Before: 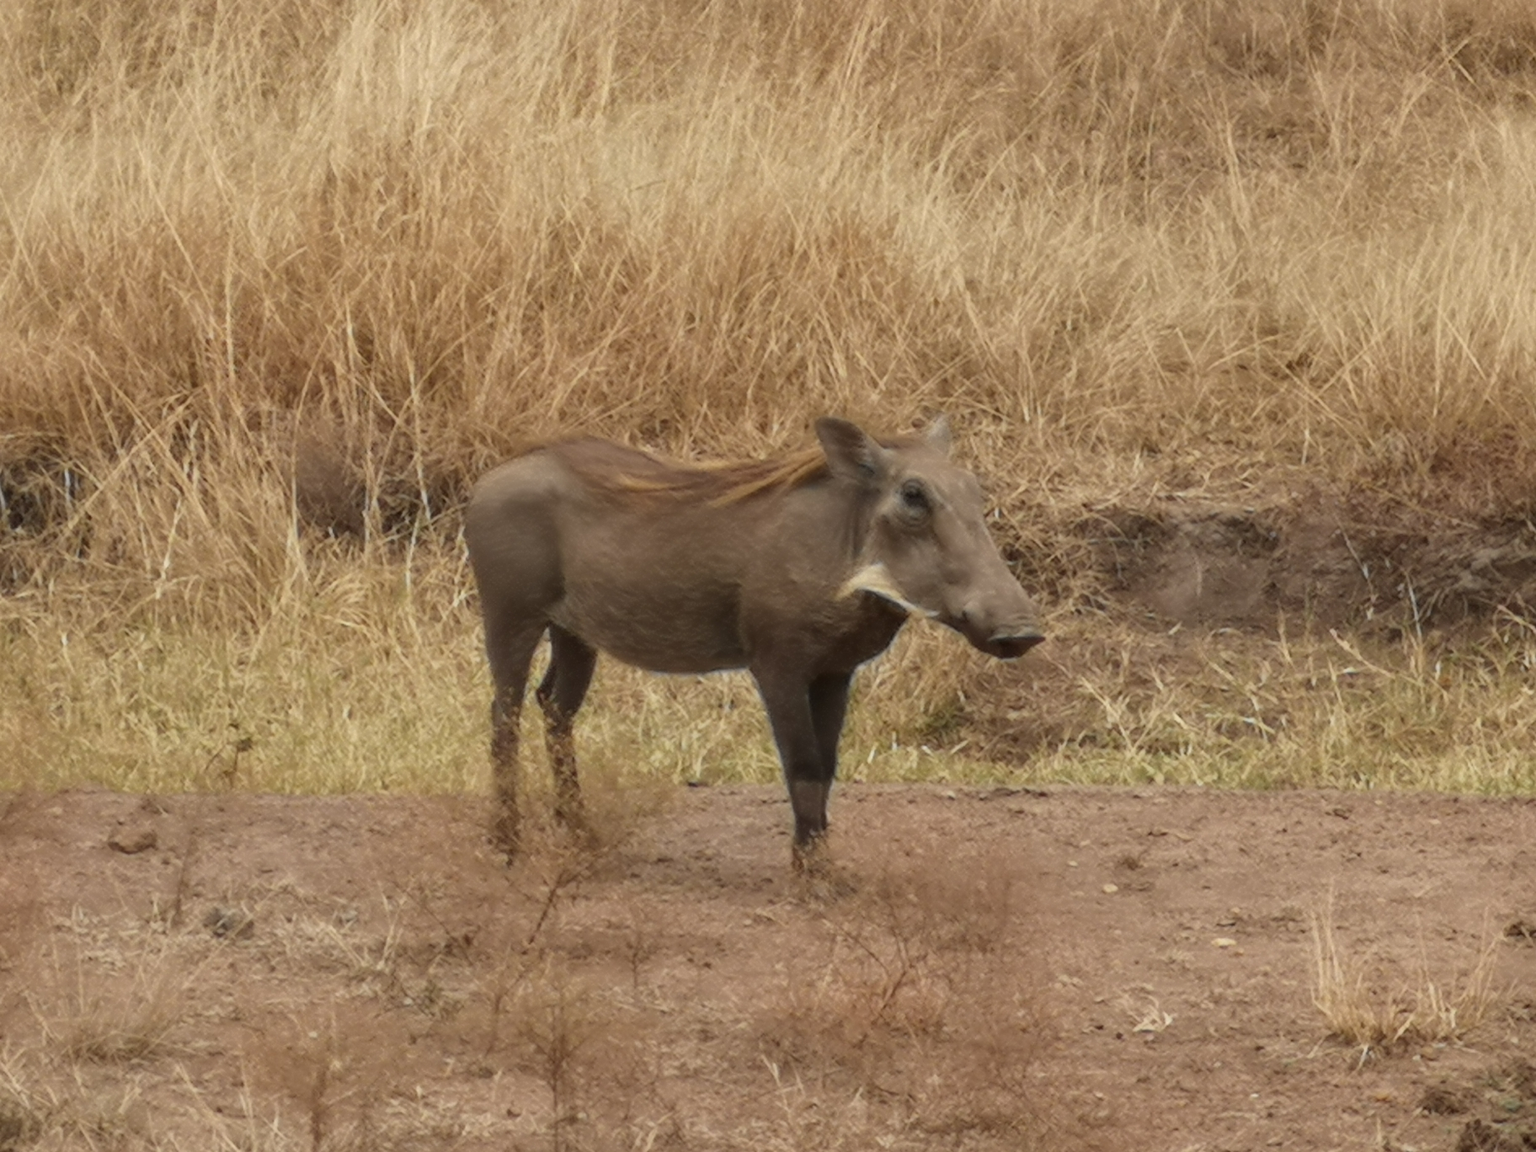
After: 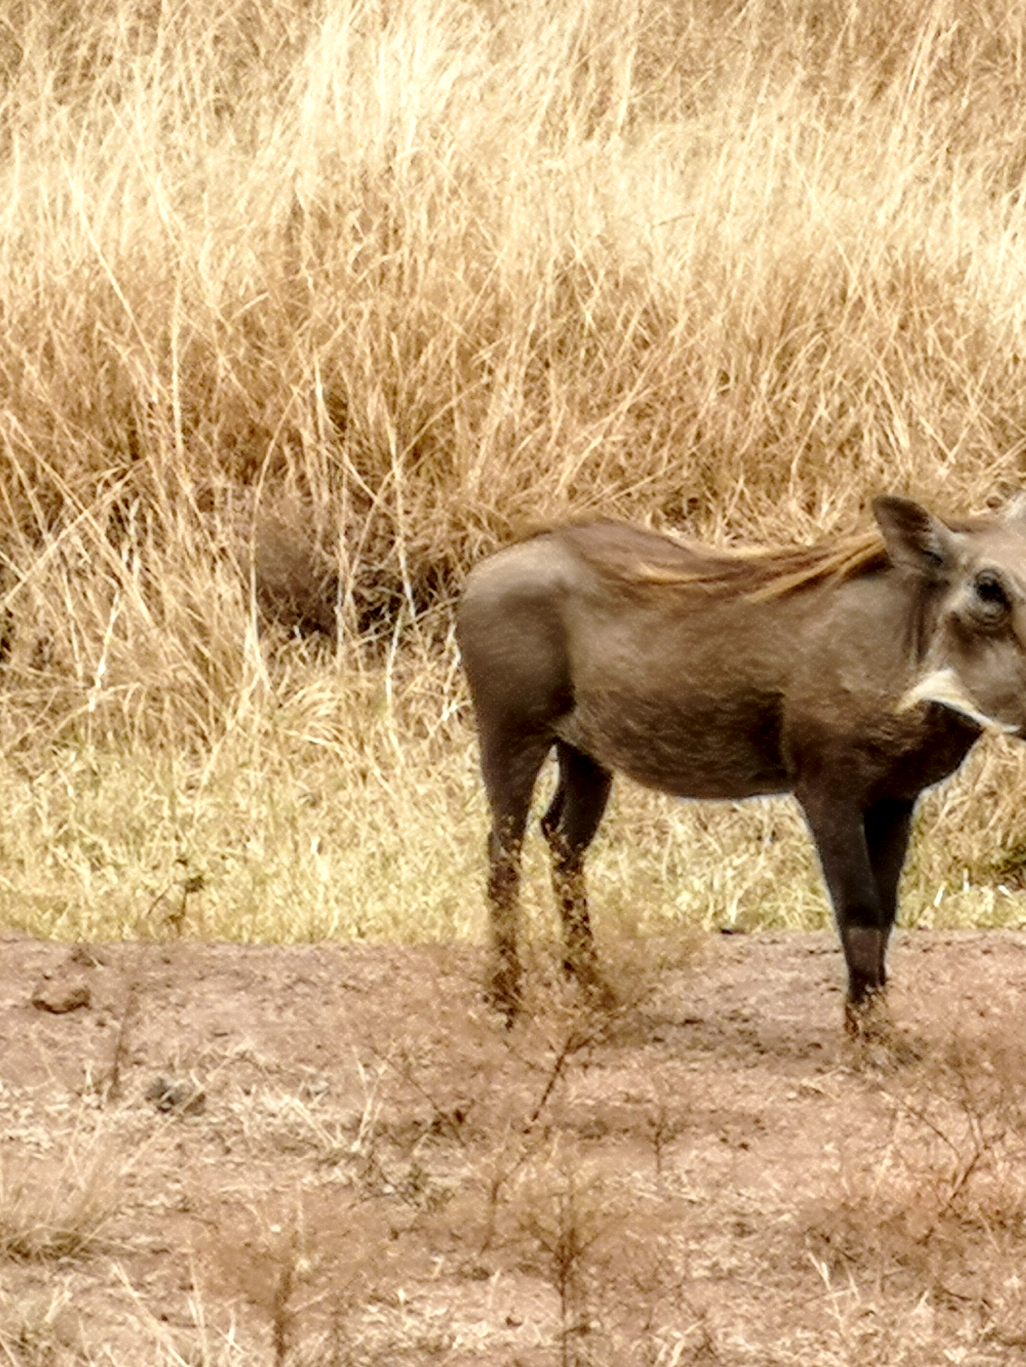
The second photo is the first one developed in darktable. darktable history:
crop: left 5.267%, right 38.448%
local contrast: highlights 60%, shadows 59%, detail 160%
base curve: curves: ch0 [(0, 0) (0.028, 0.03) (0.121, 0.232) (0.46, 0.748) (0.859, 0.968) (1, 1)], preserve colors none
